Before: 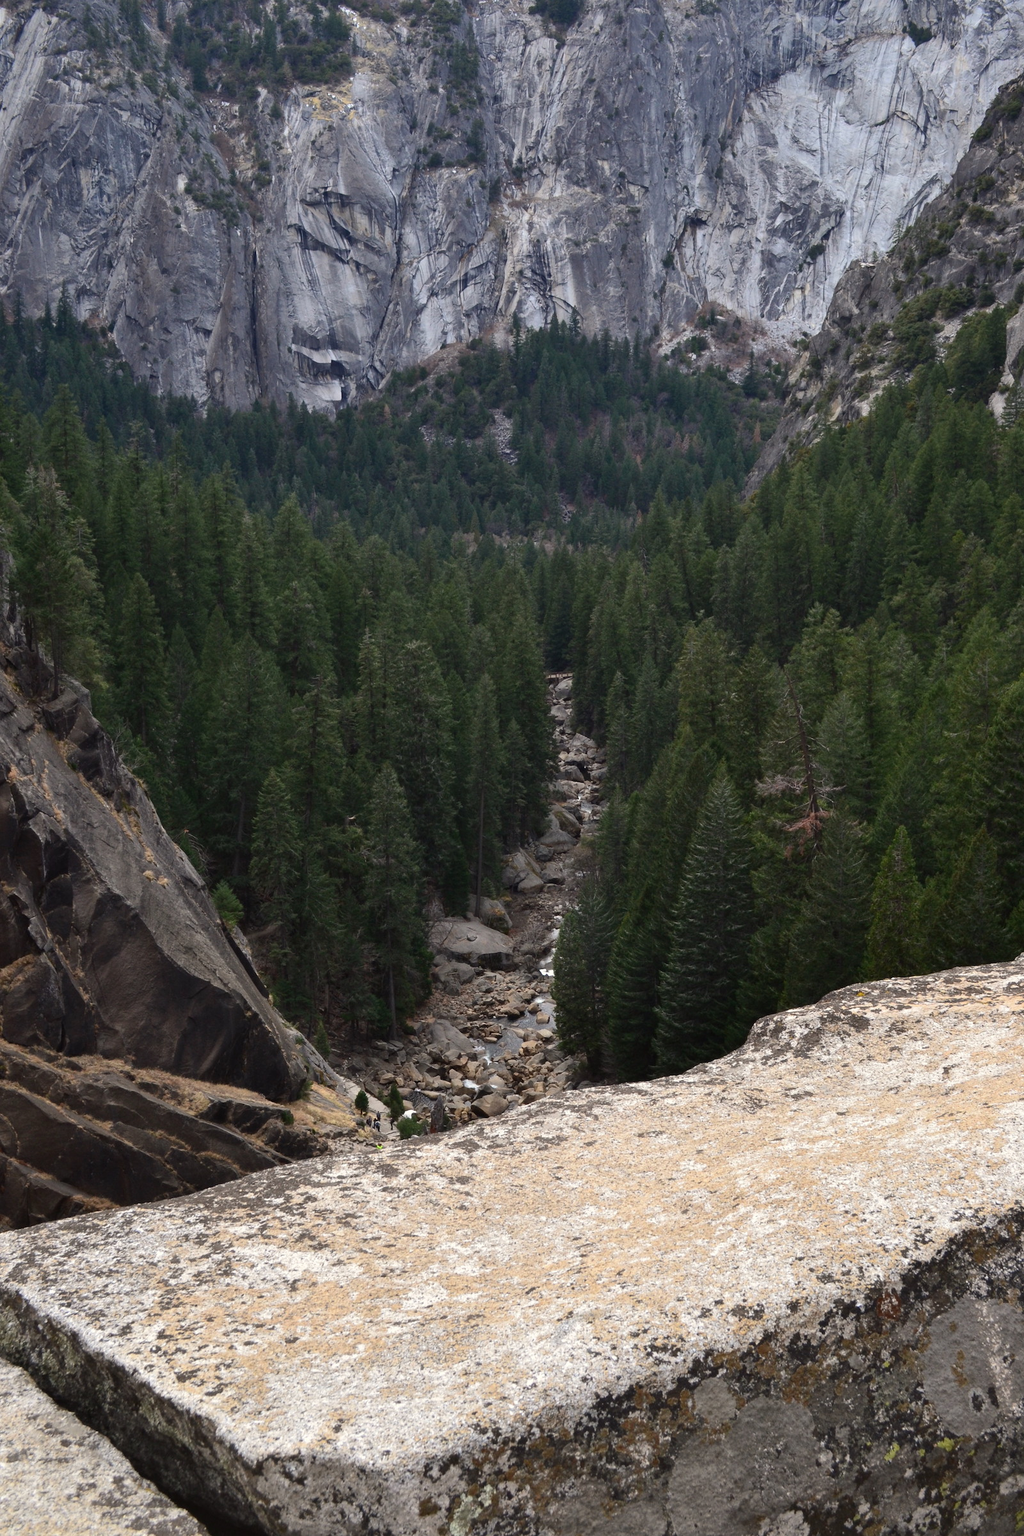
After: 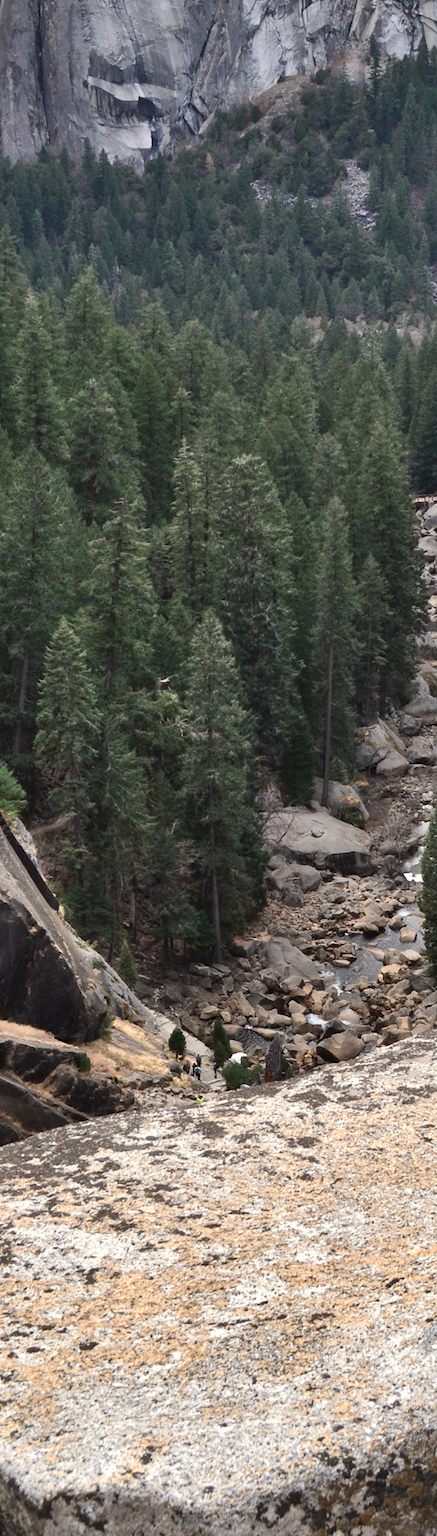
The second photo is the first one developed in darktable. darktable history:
vignetting: fall-off start 92.6%, brightness -0.52, saturation -0.51, center (-0.012, 0)
shadows and highlights: shadows 60, highlights -60.23, soften with gaussian
color zones: curves: ch0 [(0.018, 0.548) (0.197, 0.654) (0.425, 0.447) (0.605, 0.658) (0.732, 0.579)]; ch1 [(0.105, 0.531) (0.224, 0.531) (0.386, 0.39) (0.618, 0.456) (0.732, 0.456) (0.956, 0.421)]; ch2 [(0.039, 0.583) (0.215, 0.465) (0.399, 0.544) (0.465, 0.548) (0.614, 0.447) (0.724, 0.43) (0.882, 0.623) (0.956, 0.632)]
crop and rotate: left 21.77%, top 18.528%, right 44.676%, bottom 2.997%
